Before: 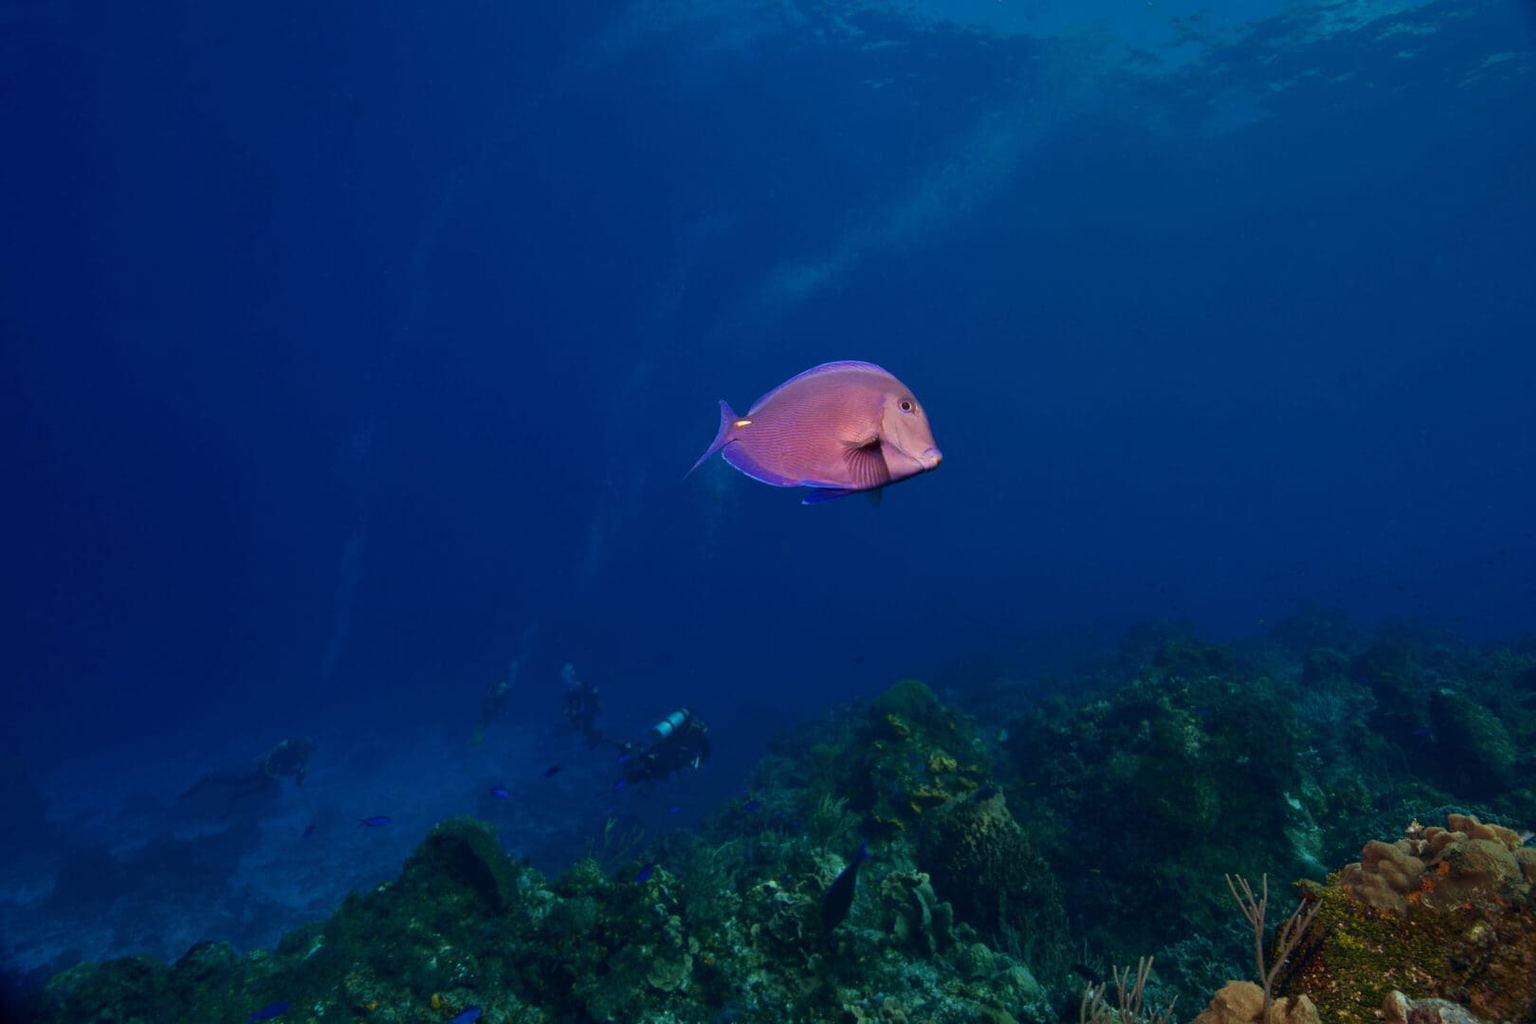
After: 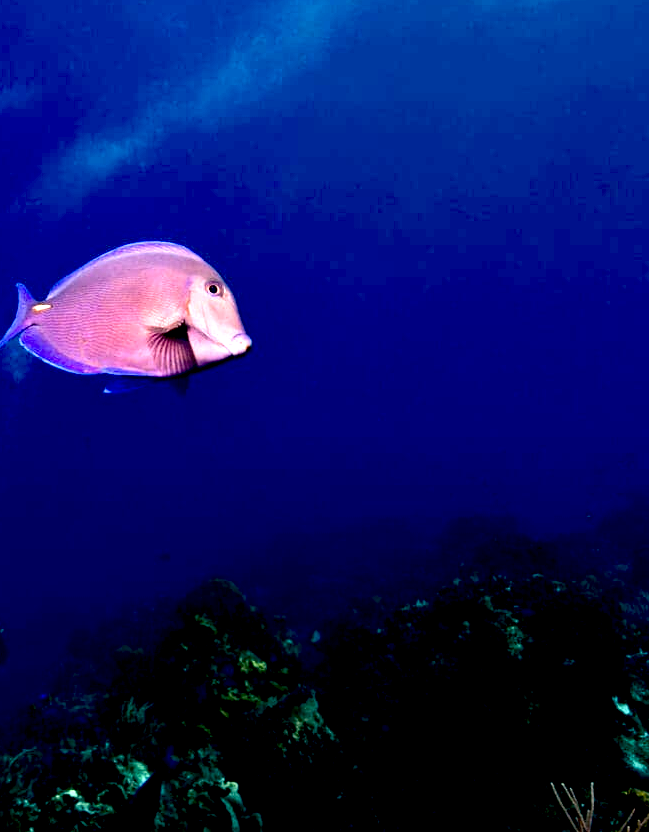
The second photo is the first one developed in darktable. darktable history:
tone equalizer: -8 EV -1.08 EV, -7 EV -0.997 EV, -6 EV -0.829 EV, -5 EV -0.563 EV, -3 EV 0.576 EV, -2 EV 0.884 EV, -1 EV 0.997 EV, +0 EV 1.06 EV, edges refinement/feathering 500, mask exposure compensation -1.57 EV, preserve details no
crop: left 45.808%, top 12.949%, right 14.075%, bottom 9.976%
exposure: black level correction 0.036, exposure 0.902 EV, compensate highlight preservation false
color correction: highlights a* 2.75, highlights b* 5.01, shadows a* -2.04, shadows b* -4.94, saturation 0.805
